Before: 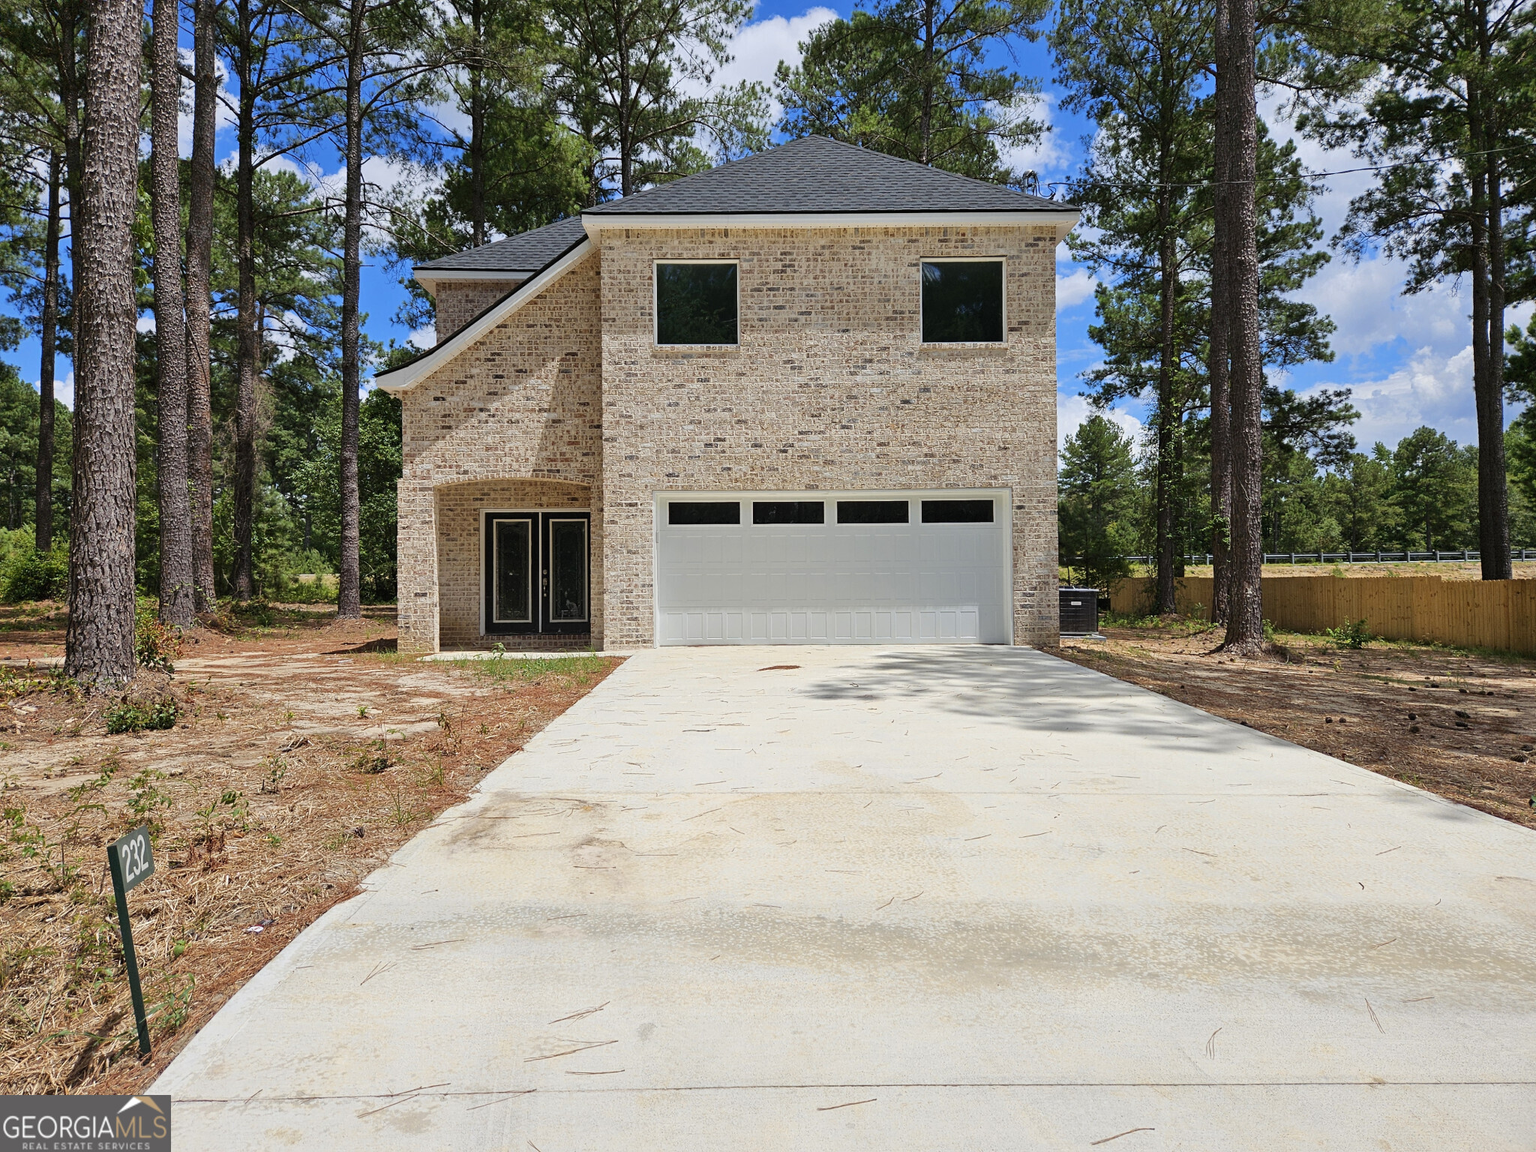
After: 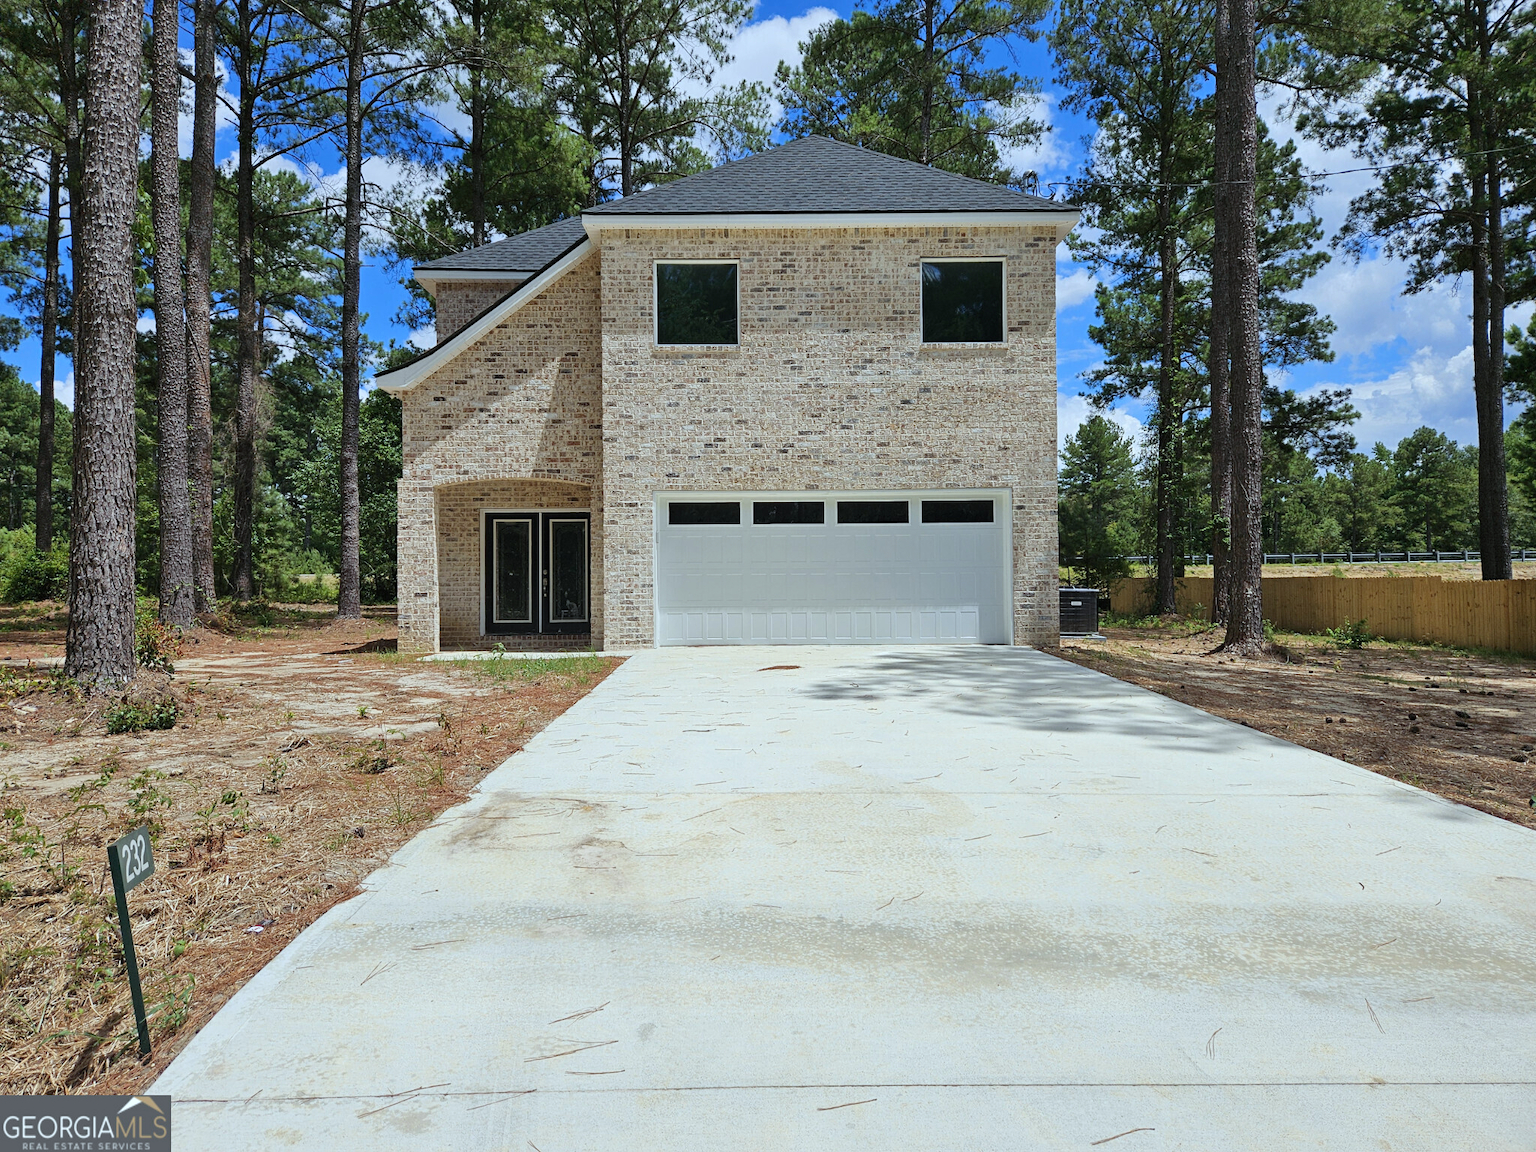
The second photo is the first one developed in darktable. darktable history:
color calibration: illuminant Planckian (black body), adaptation linear Bradford (ICC v4), x 0.365, y 0.367, temperature 4407.5 K
